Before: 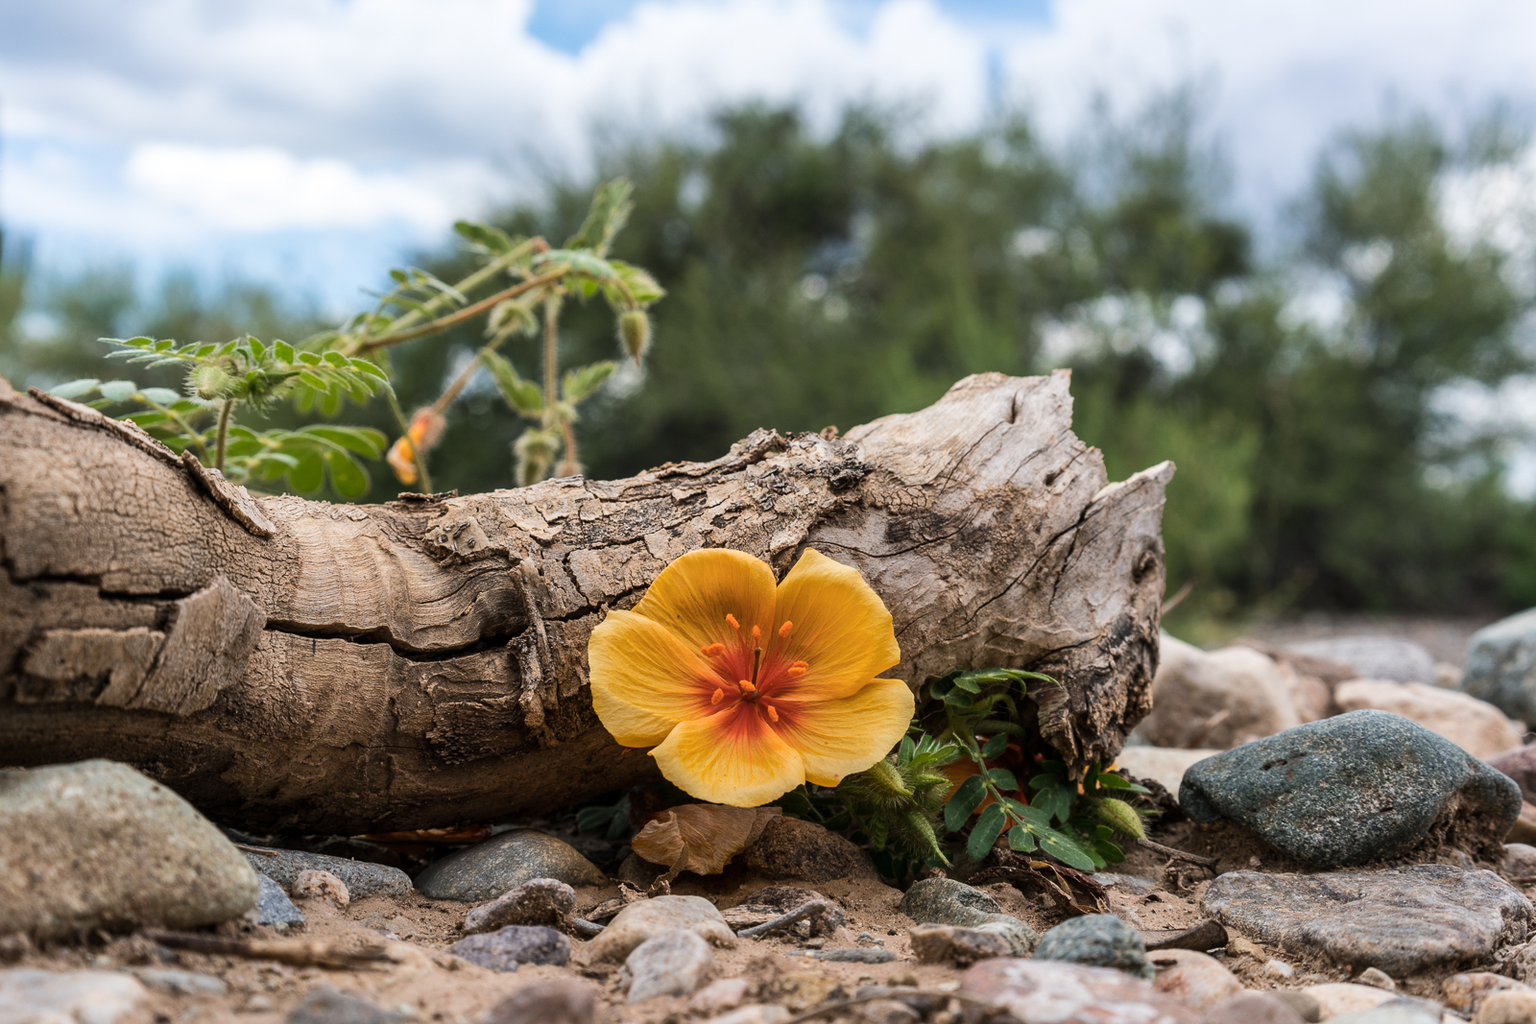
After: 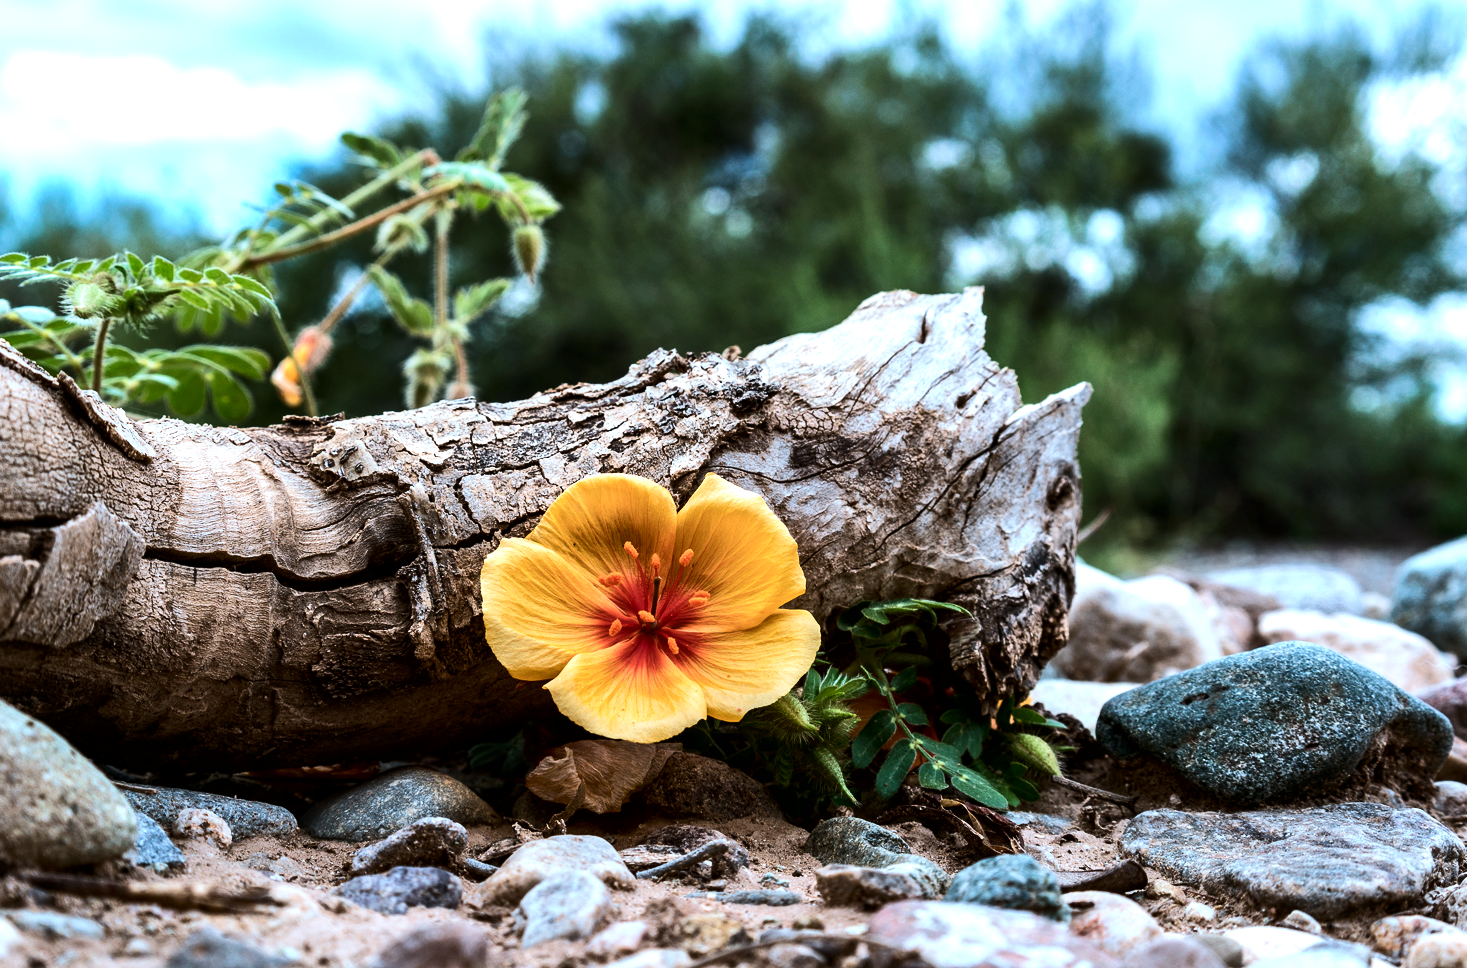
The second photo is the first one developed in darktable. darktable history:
shadows and highlights: shadows 37.27, highlights -28.18, soften with gaussian
crop and rotate: left 8.262%, top 9.226%
velvia: strength 17%
local contrast: mode bilateral grid, contrast 20, coarseness 50, detail 120%, midtone range 0.2
color correction: highlights a* -9.35, highlights b* -23.15
contrast brightness saturation: contrast 0.13, brightness -0.05, saturation 0.16
tone equalizer: -8 EV -0.75 EV, -7 EV -0.7 EV, -6 EV -0.6 EV, -5 EV -0.4 EV, -3 EV 0.4 EV, -2 EV 0.6 EV, -1 EV 0.7 EV, +0 EV 0.75 EV, edges refinement/feathering 500, mask exposure compensation -1.57 EV, preserve details no
